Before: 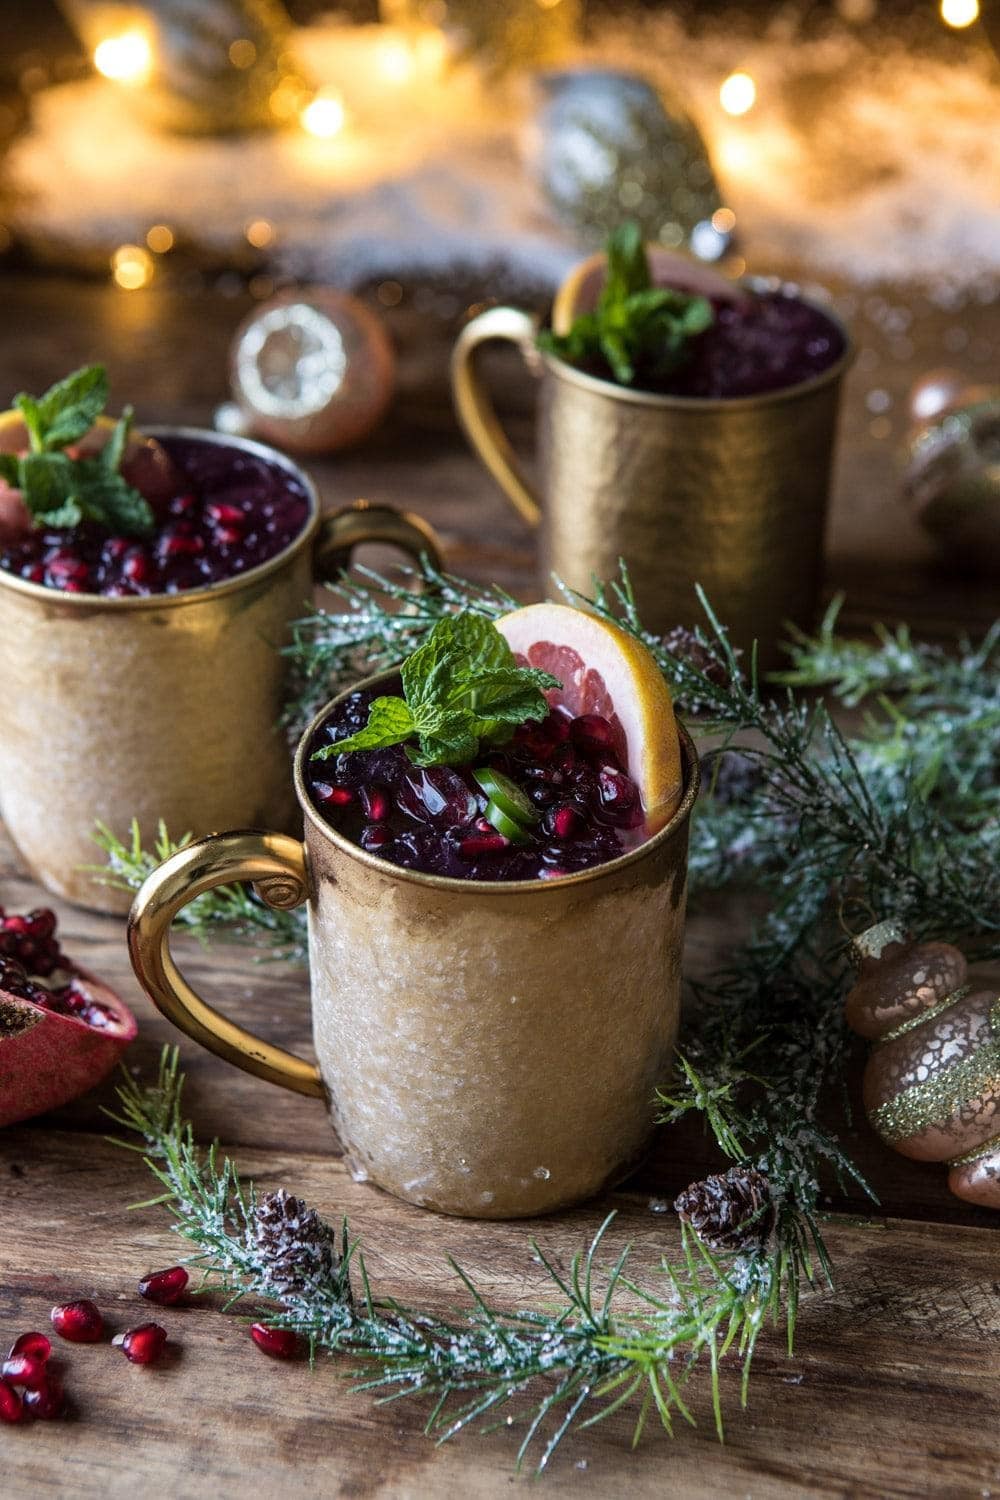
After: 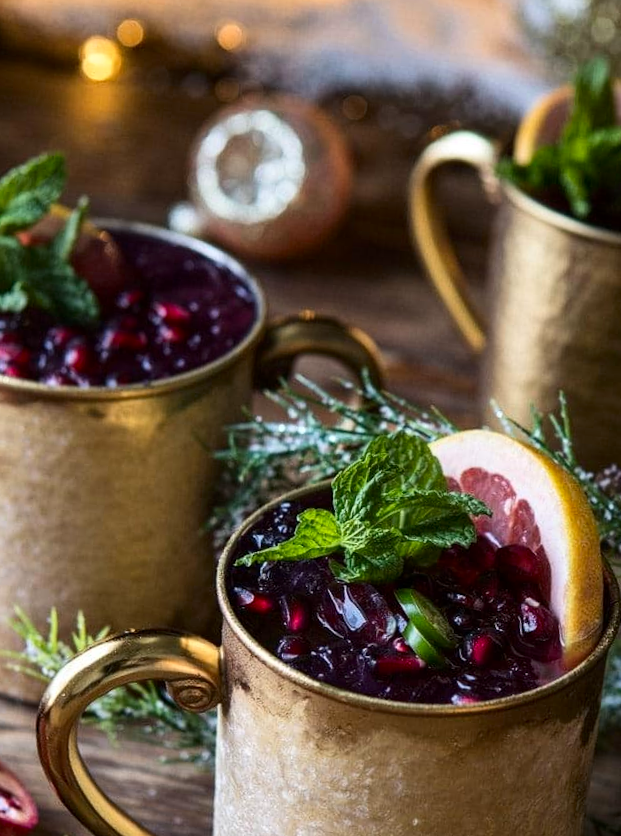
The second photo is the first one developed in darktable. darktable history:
crop and rotate: angle -5.05°, left 2.186%, top 7.009%, right 27.649%, bottom 30.088%
contrast brightness saturation: contrast 0.148, brightness -0.008, saturation 0.097
